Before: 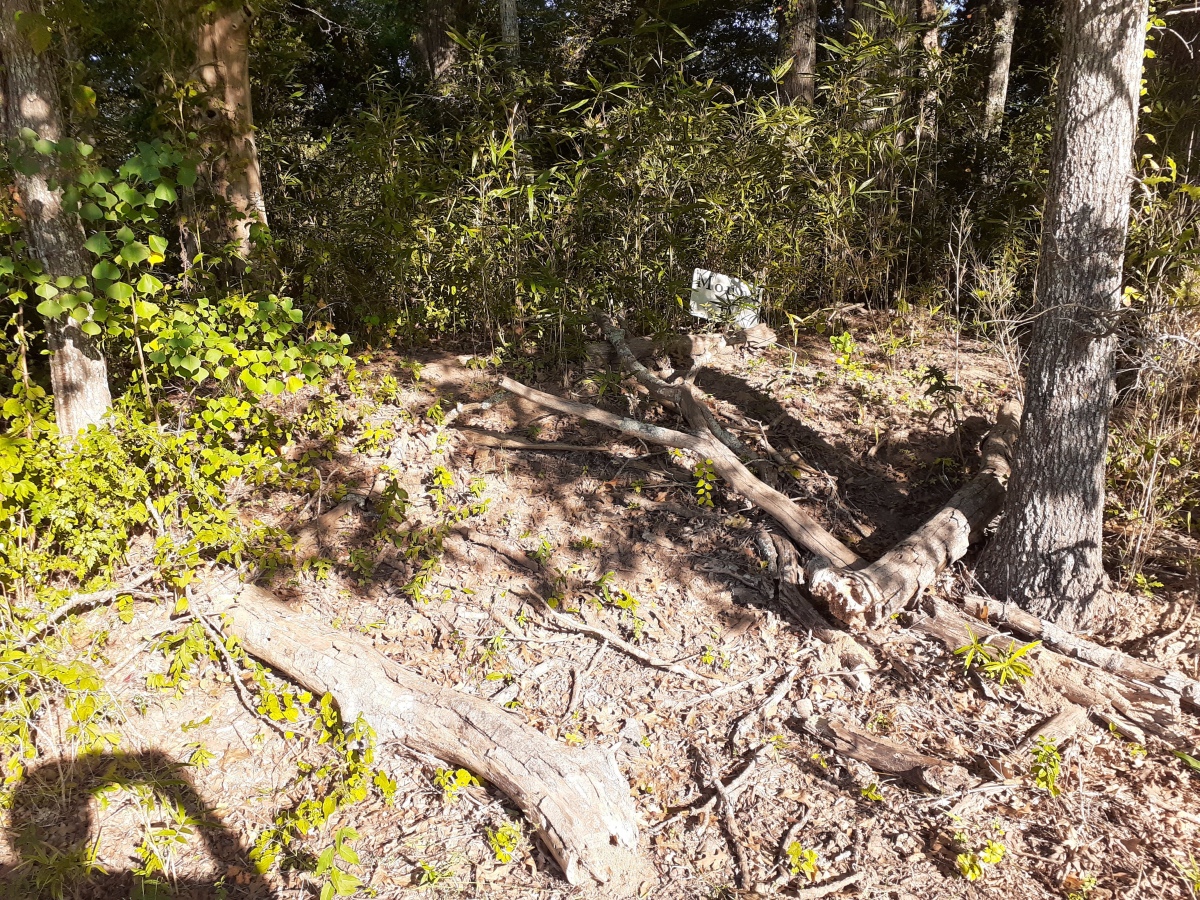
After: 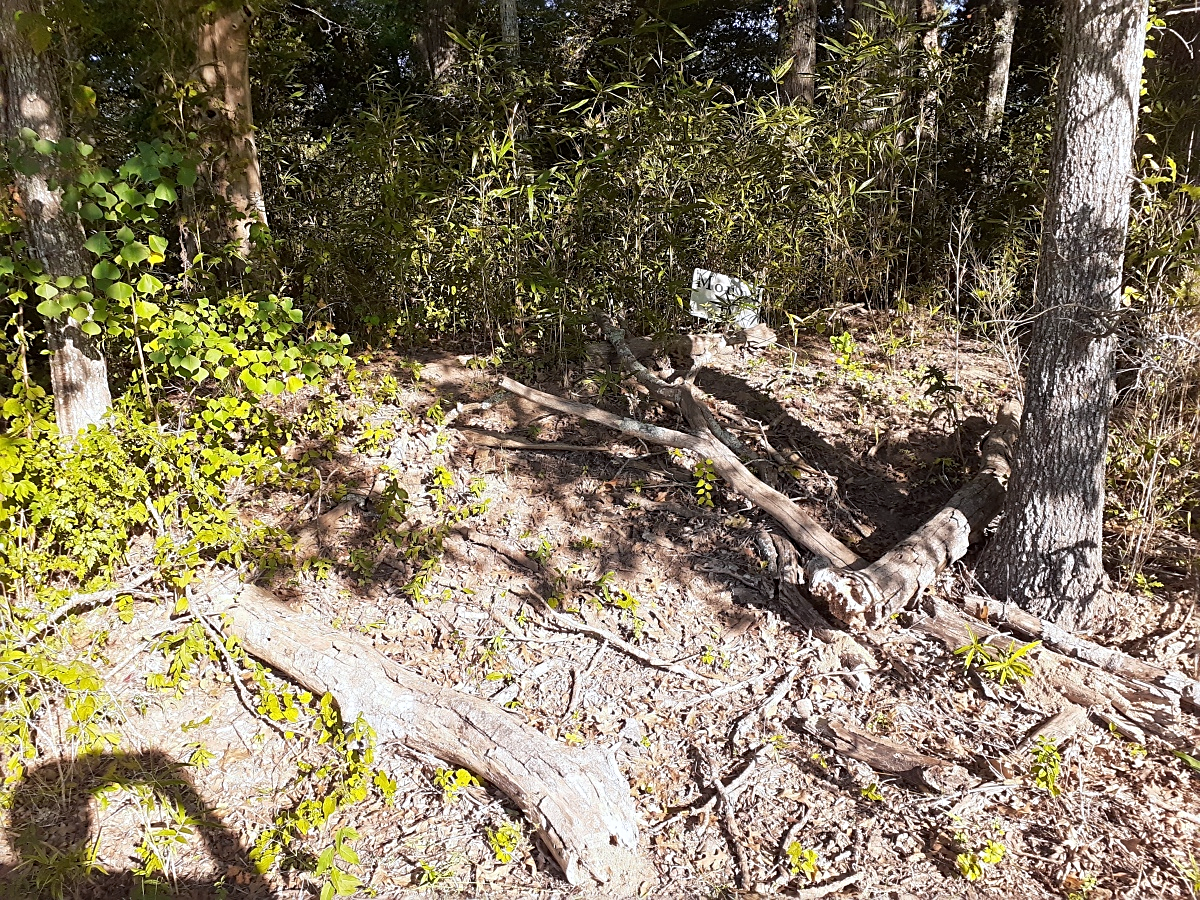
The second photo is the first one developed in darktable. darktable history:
sharpen: on, module defaults
white balance: red 0.983, blue 1.036
